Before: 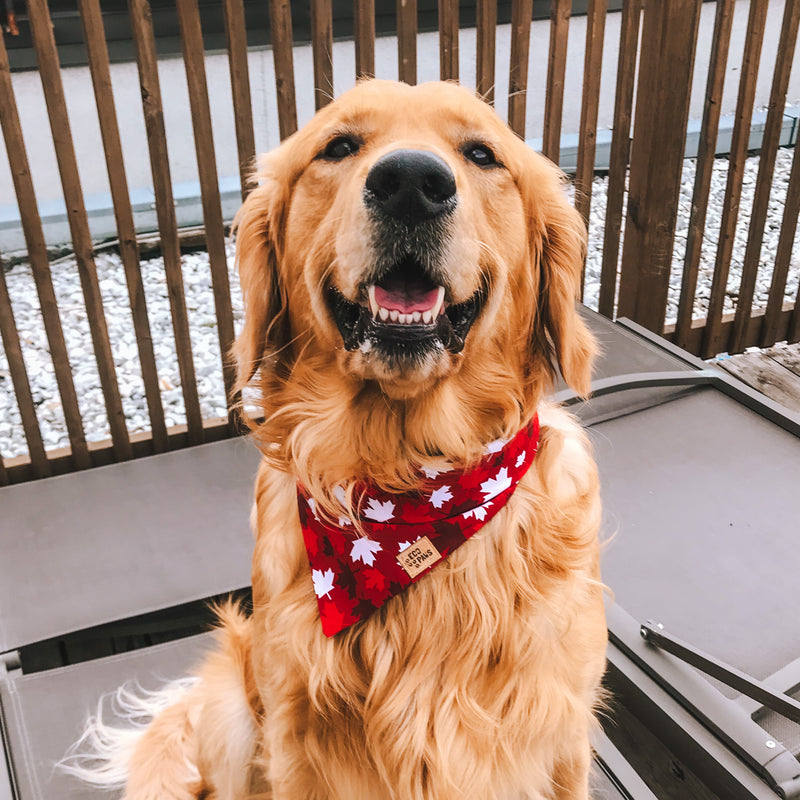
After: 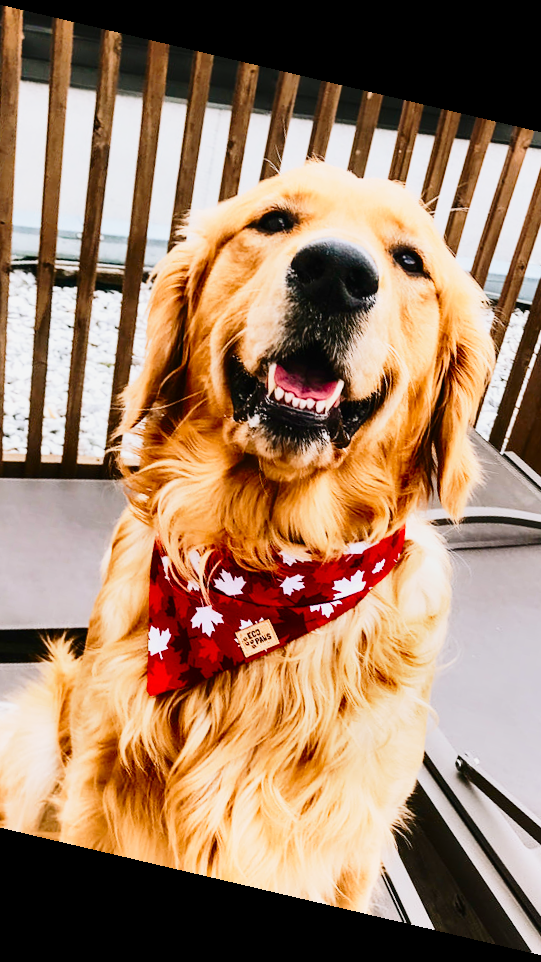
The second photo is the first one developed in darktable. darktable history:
contrast brightness saturation: contrast 0.2, brightness -0.11, saturation 0.1
rotate and perspective: rotation 13.27°, automatic cropping off
base curve: curves: ch0 [(0, 0) (0.028, 0.03) (0.121, 0.232) (0.46, 0.748) (0.859, 0.968) (1, 1)], preserve colors none
shadows and highlights: white point adjustment -3.64, highlights -63.34, highlights color adjustment 42%, soften with gaussian
crop: left 21.496%, right 22.254%
